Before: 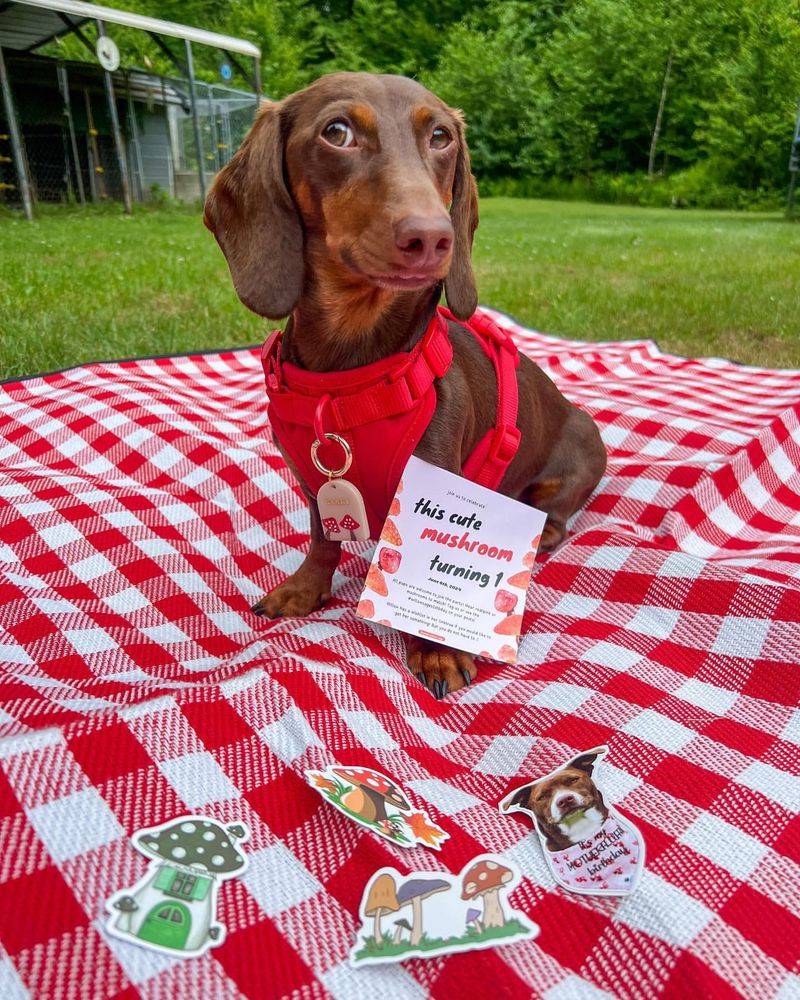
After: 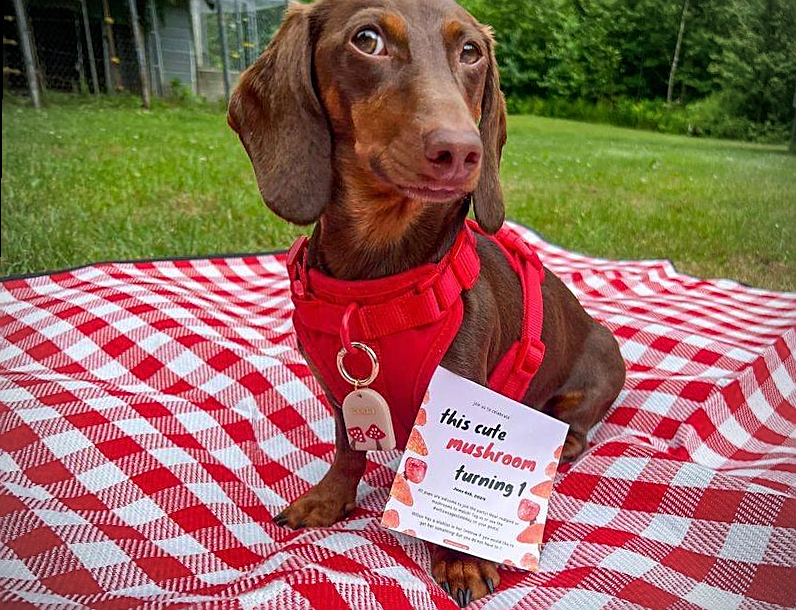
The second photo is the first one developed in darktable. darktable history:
crop and rotate: top 4.848%, bottom 29.503%
vignetting: unbound false
rotate and perspective: rotation 0.679°, lens shift (horizontal) 0.136, crop left 0.009, crop right 0.991, crop top 0.078, crop bottom 0.95
sharpen: on, module defaults
